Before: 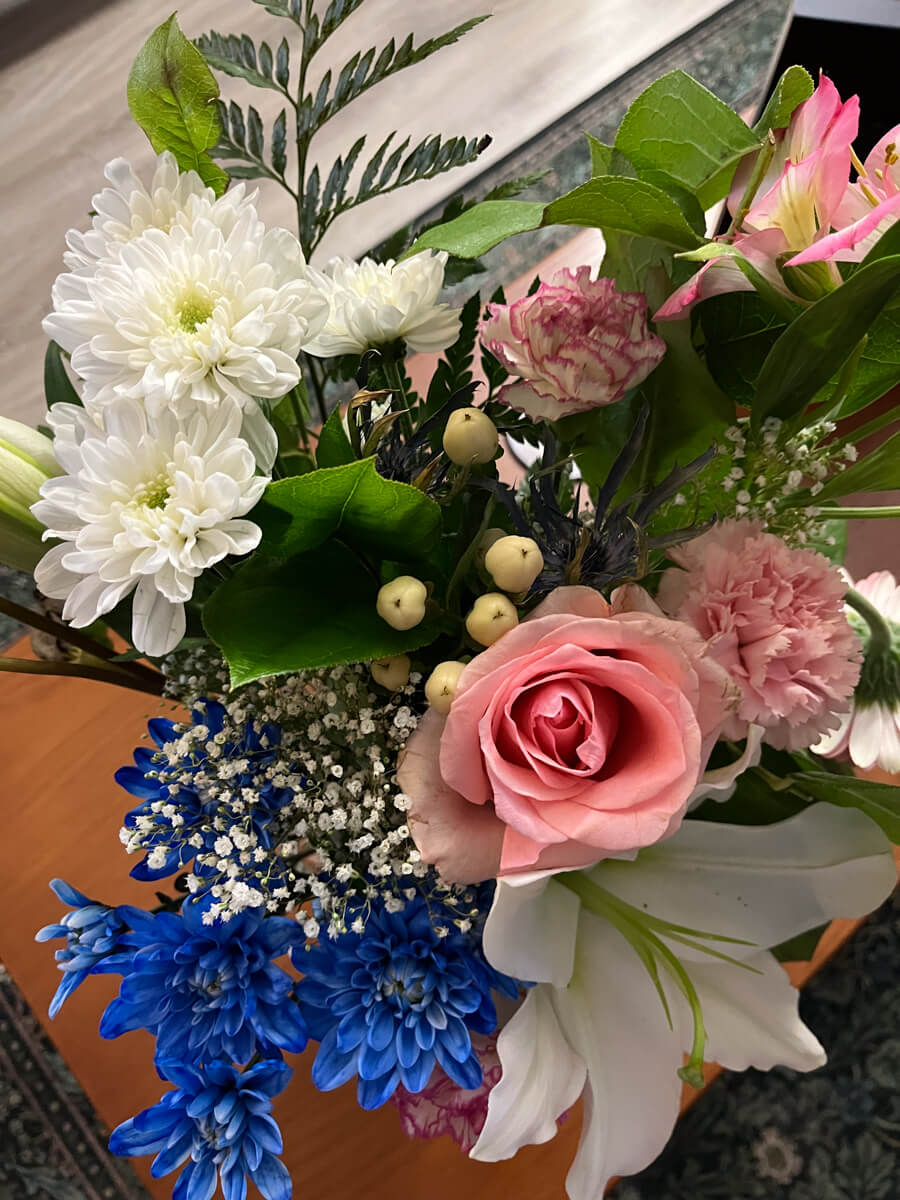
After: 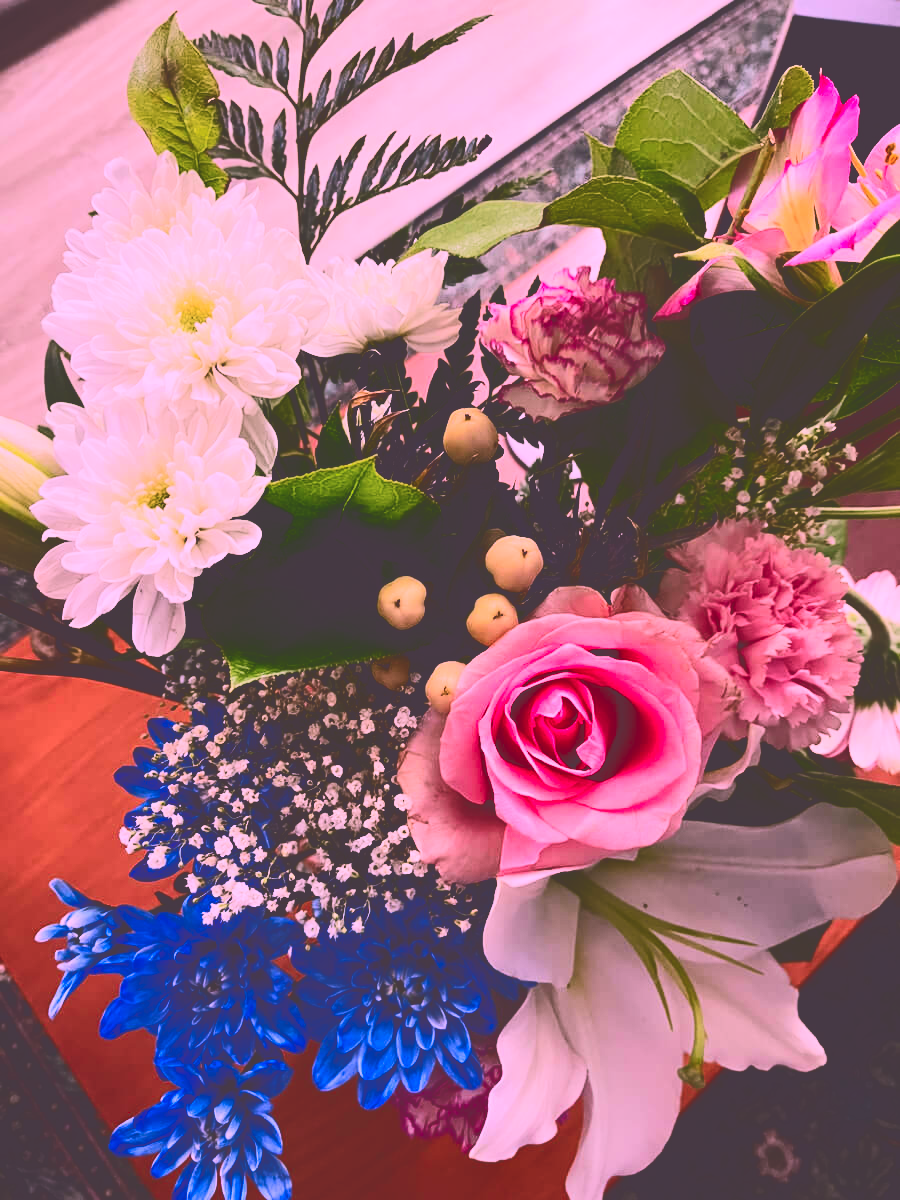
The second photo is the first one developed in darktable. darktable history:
filmic rgb: black relative exposure -5.04 EV, white relative exposure 4 EV, threshold 3.01 EV, hardness 2.89, contrast 1.188, highlights saturation mix -29%, enable highlight reconstruction true
color correction: highlights a* 19.54, highlights b* -12.12, saturation 1.64
exposure: black level correction -0.024, exposure -0.118 EV, compensate highlight preservation false
tone curve: curves: ch0 [(0, 0) (0.003, 0.26) (0.011, 0.26) (0.025, 0.26) (0.044, 0.257) (0.069, 0.257) (0.1, 0.257) (0.136, 0.255) (0.177, 0.258) (0.224, 0.272) (0.277, 0.294) (0.335, 0.346) (0.399, 0.422) (0.468, 0.536) (0.543, 0.657) (0.623, 0.757) (0.709, 0.823) (0.801, 0.872) (0.898, 0.92) (1, 1)], color space Lab, independent channels, preserve colors none
tone equalizer: on, module defaults
